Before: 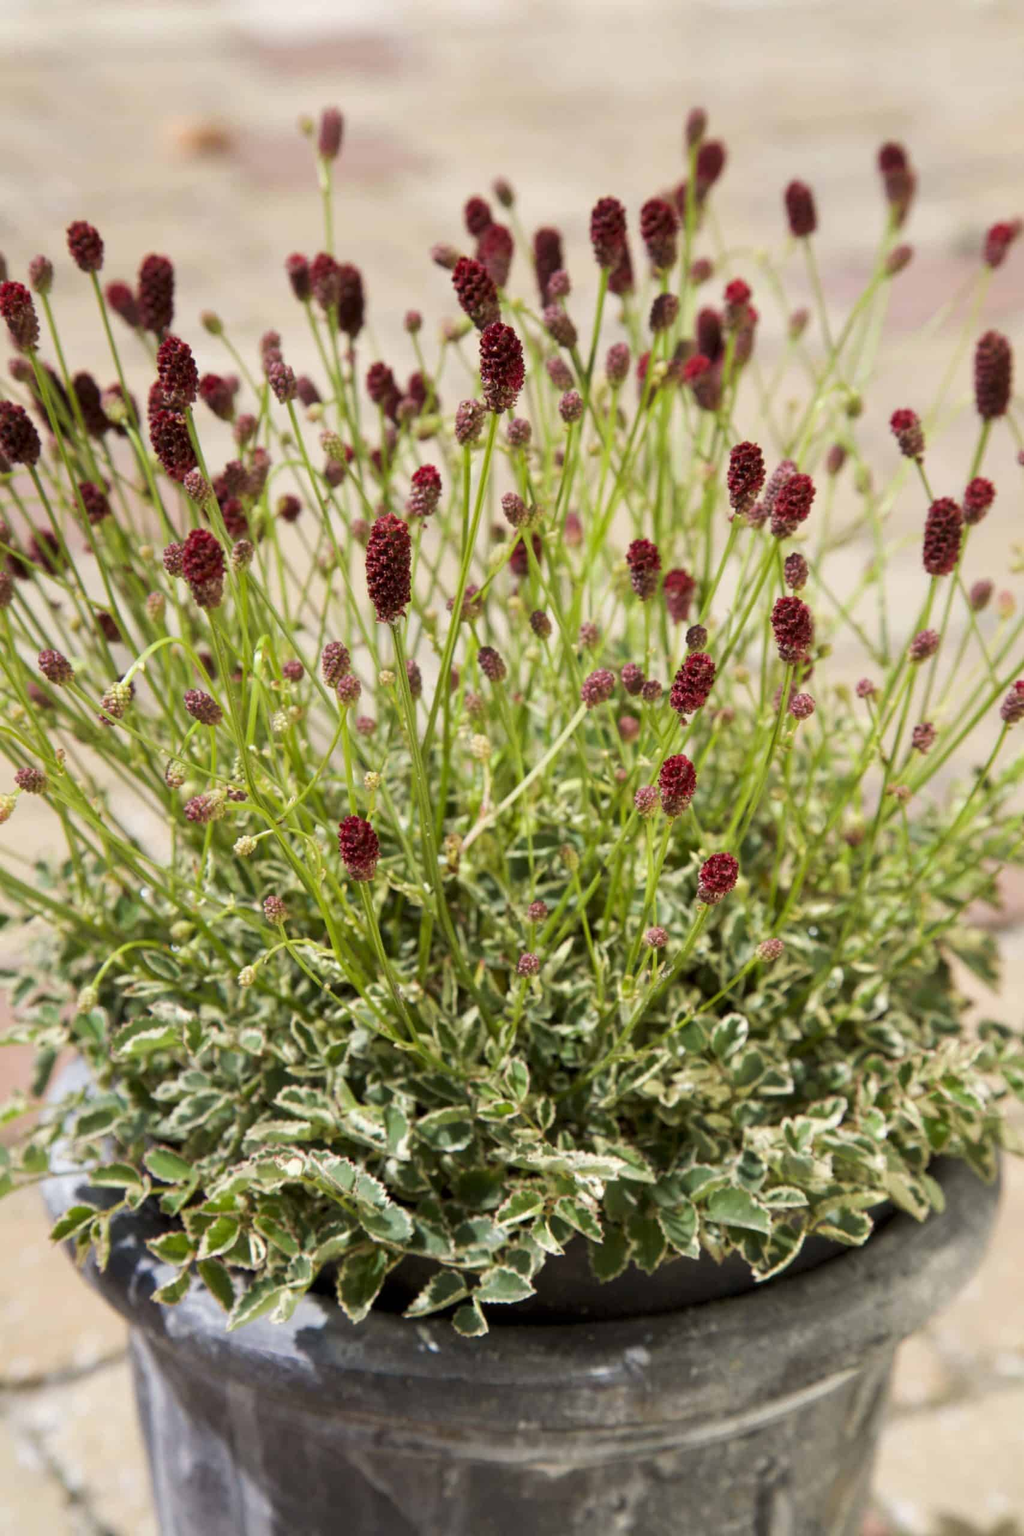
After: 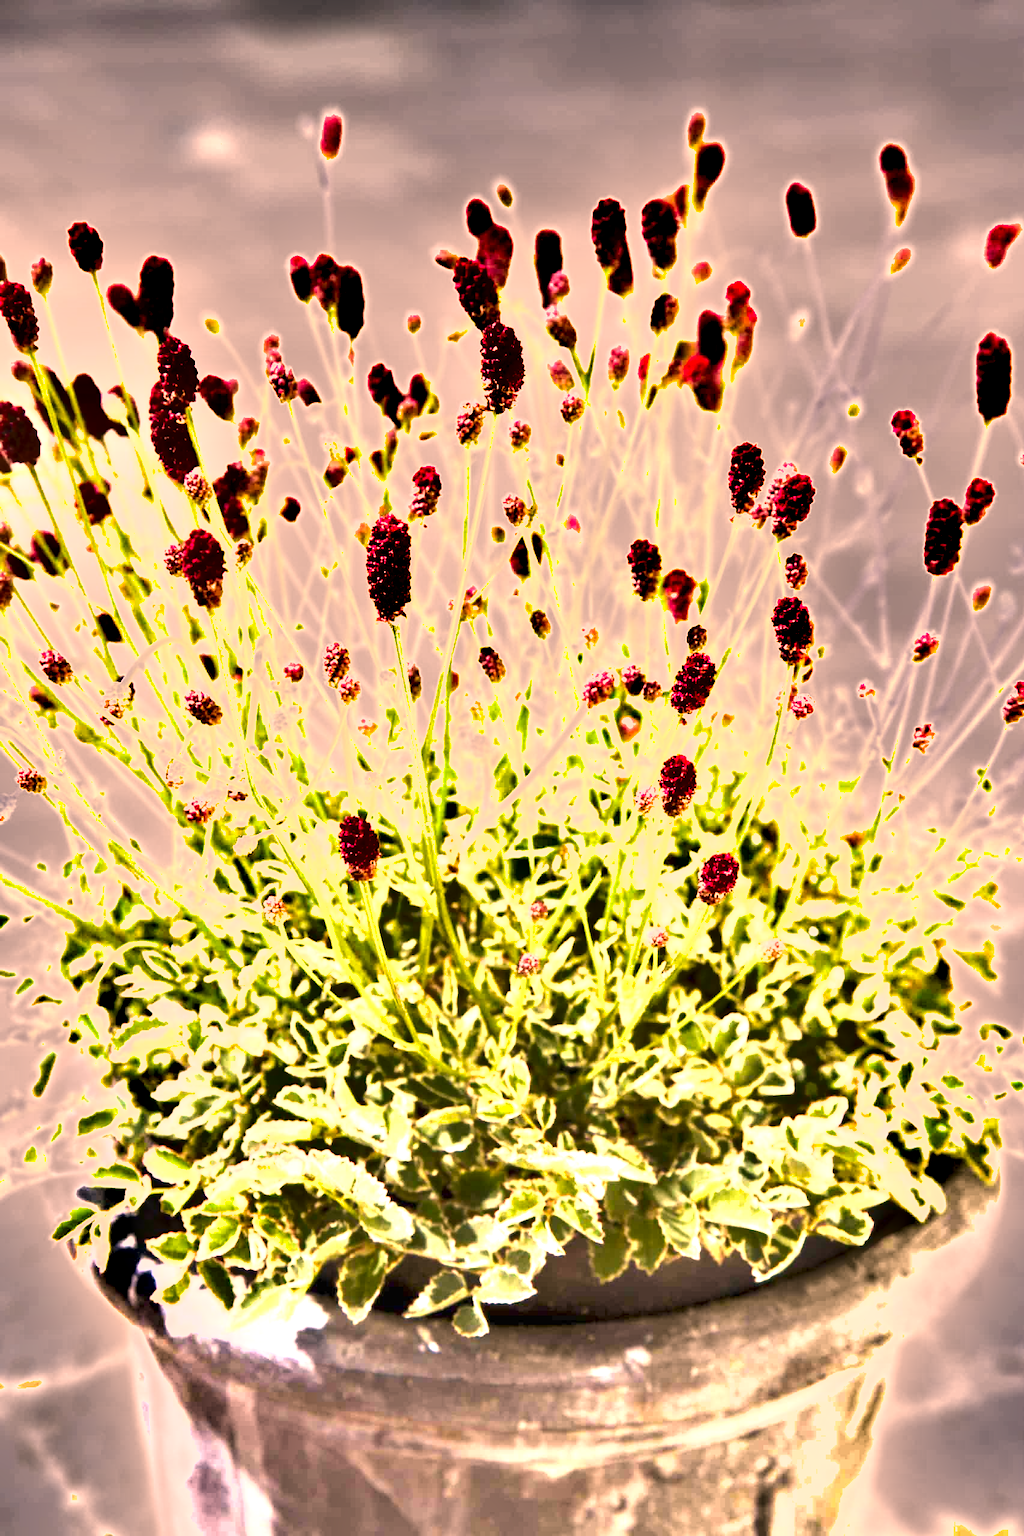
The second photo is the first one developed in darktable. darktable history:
shadows and highlights: shadows 60, soften with gaussian
color correction: highlights a* 21.16, highlights b* 19.61
exposure: exposure 2.25 EV, compensate highlight preservation false
